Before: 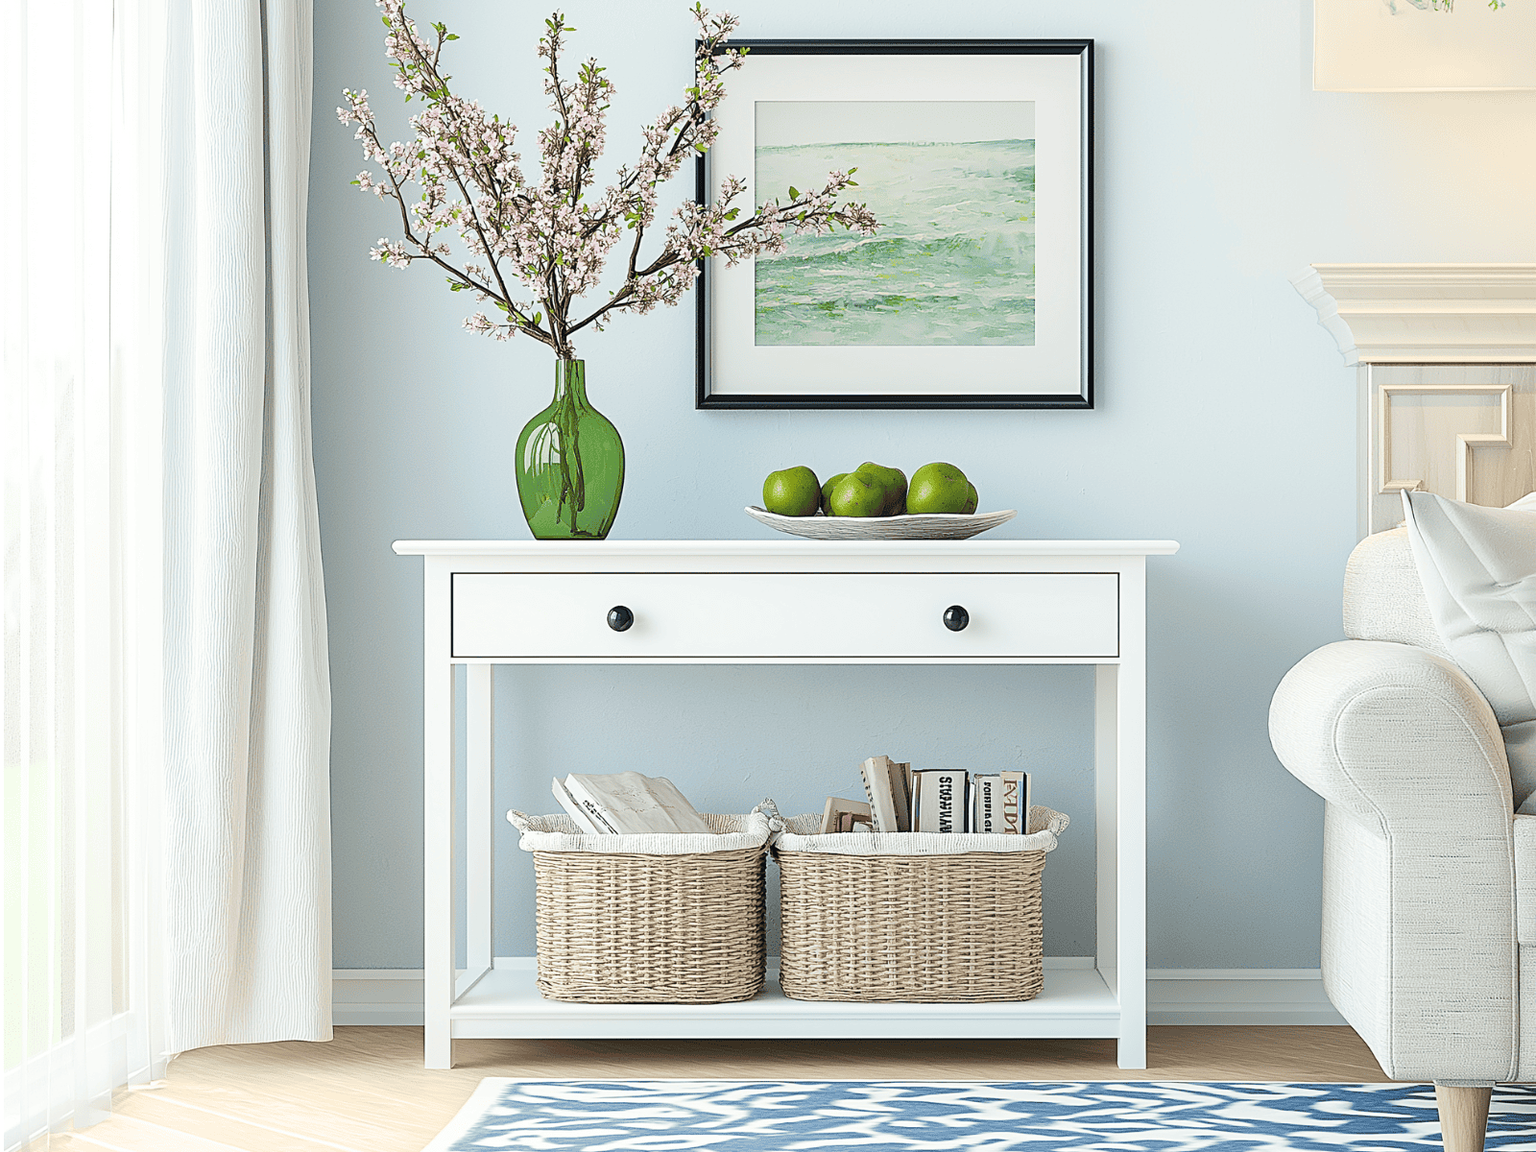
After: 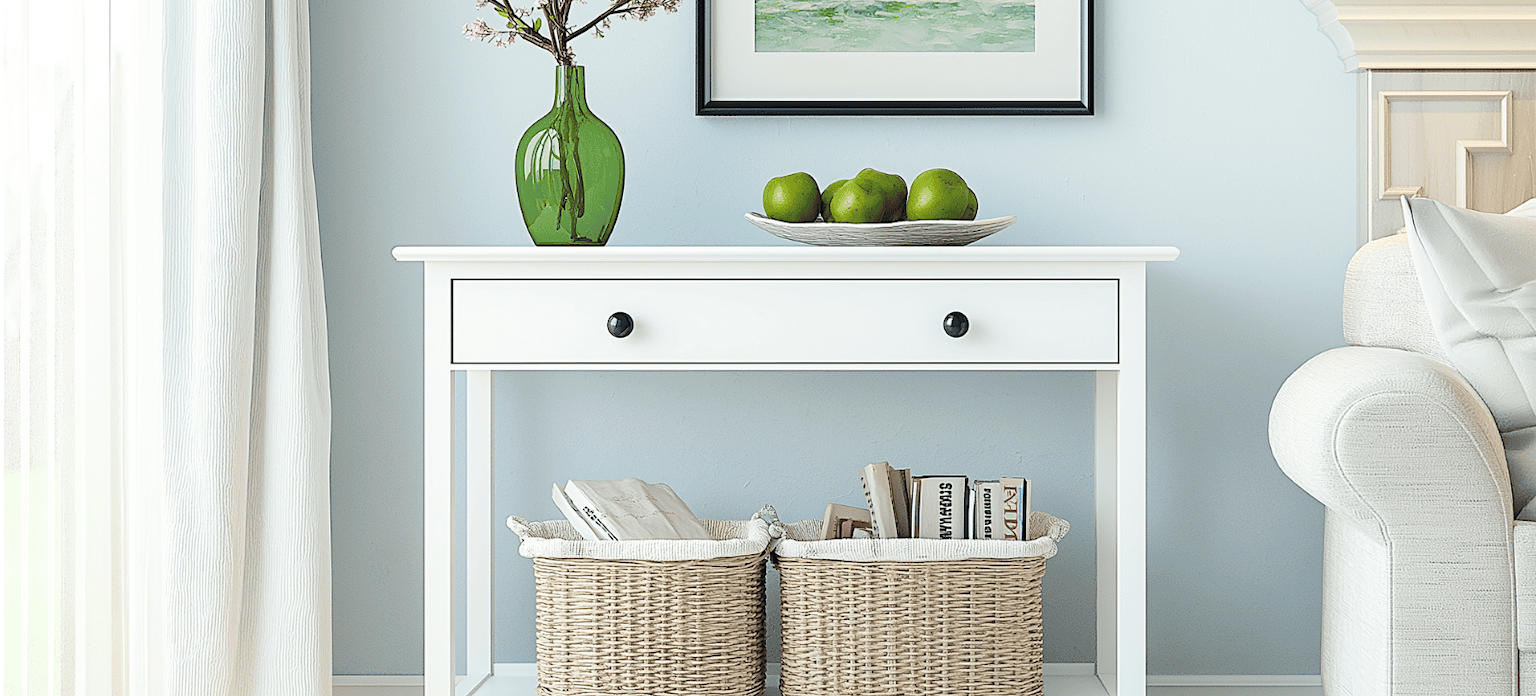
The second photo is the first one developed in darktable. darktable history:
crop and rotate: top 25.578%, bottom 13.975%
